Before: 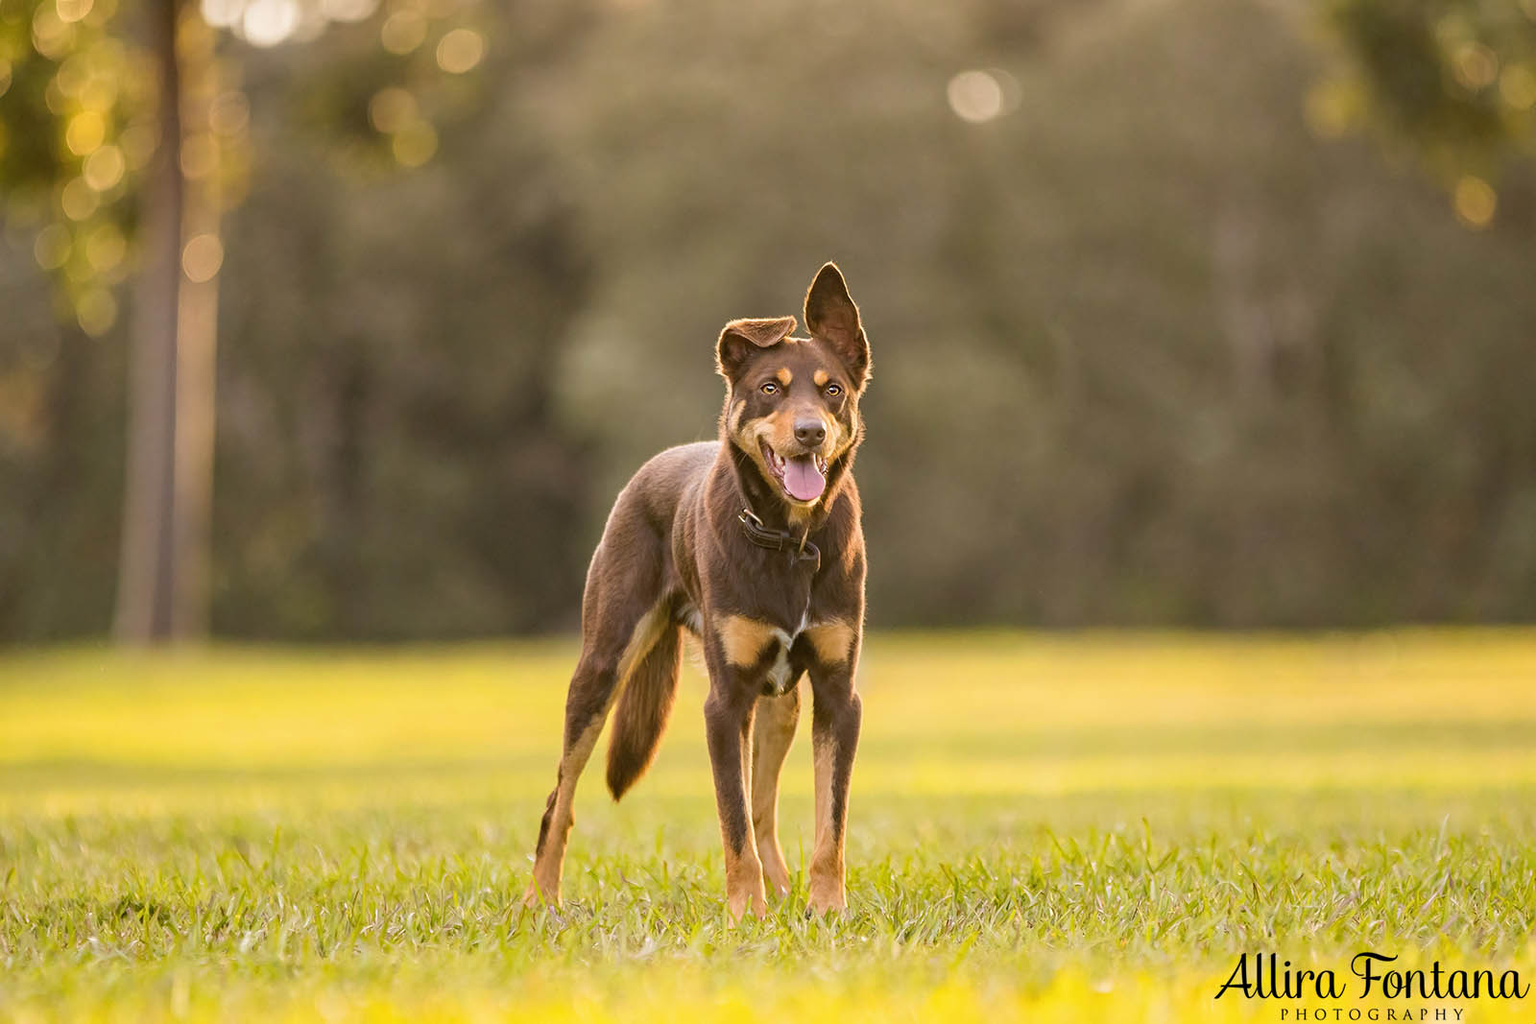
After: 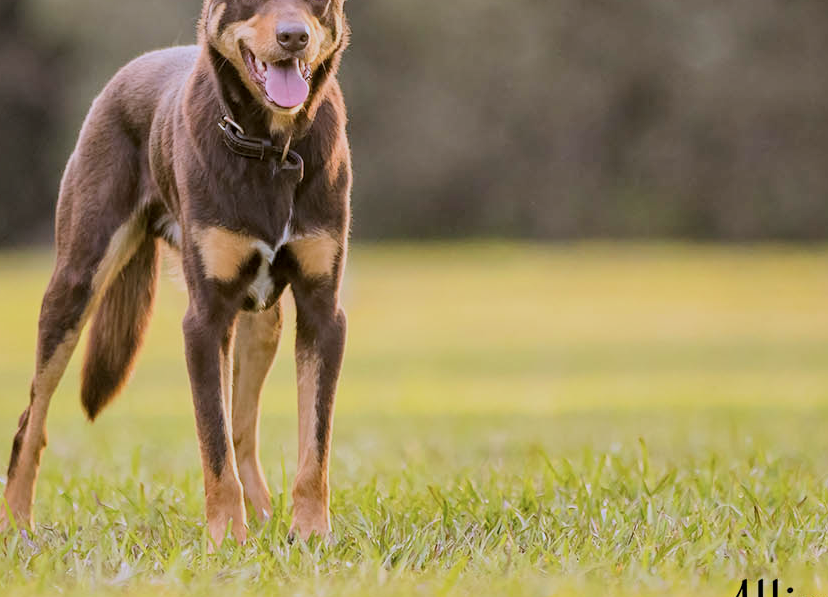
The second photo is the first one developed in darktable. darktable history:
color calibration: illuminant custom, x 0.373, y 0.388, temperature 4269.97 K
filmic rgb: black relative exposure -7.65 EV, white relative exposure 4.56 EV, hardness 3.61, color science v6 (2022)
local contrast: mode bilateral grid, contrast 20, coarseness 50, detail 130%, midtone range 0.2
crop: left 34.479%, top 38.822%, right 13.718%, bottom 5.172%
